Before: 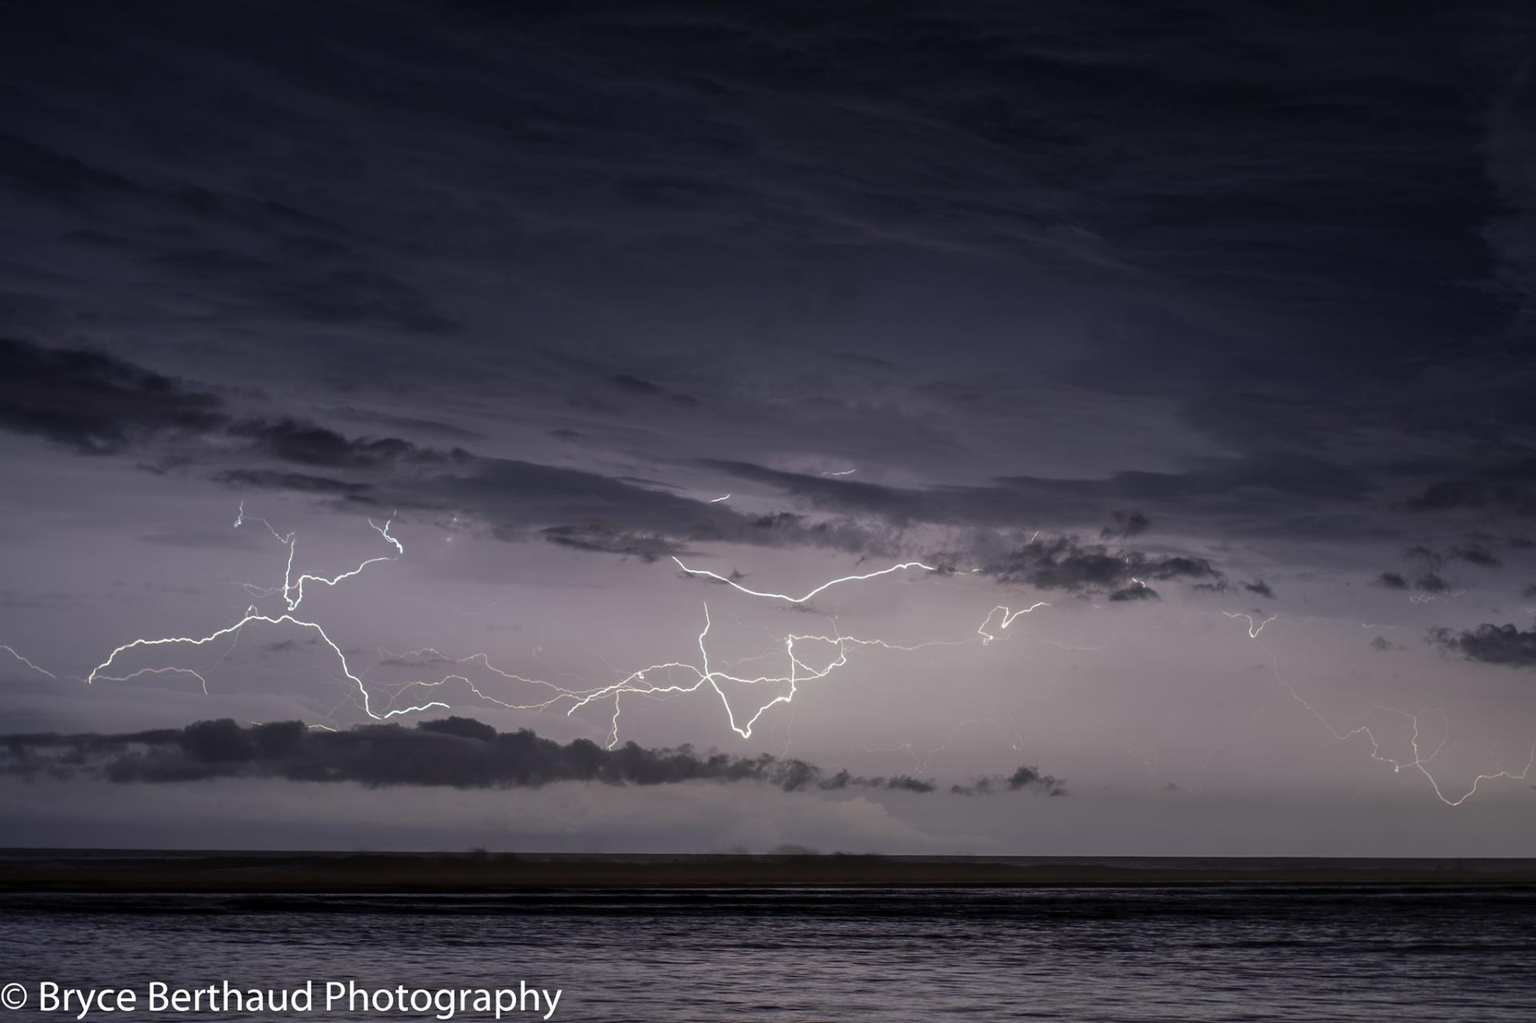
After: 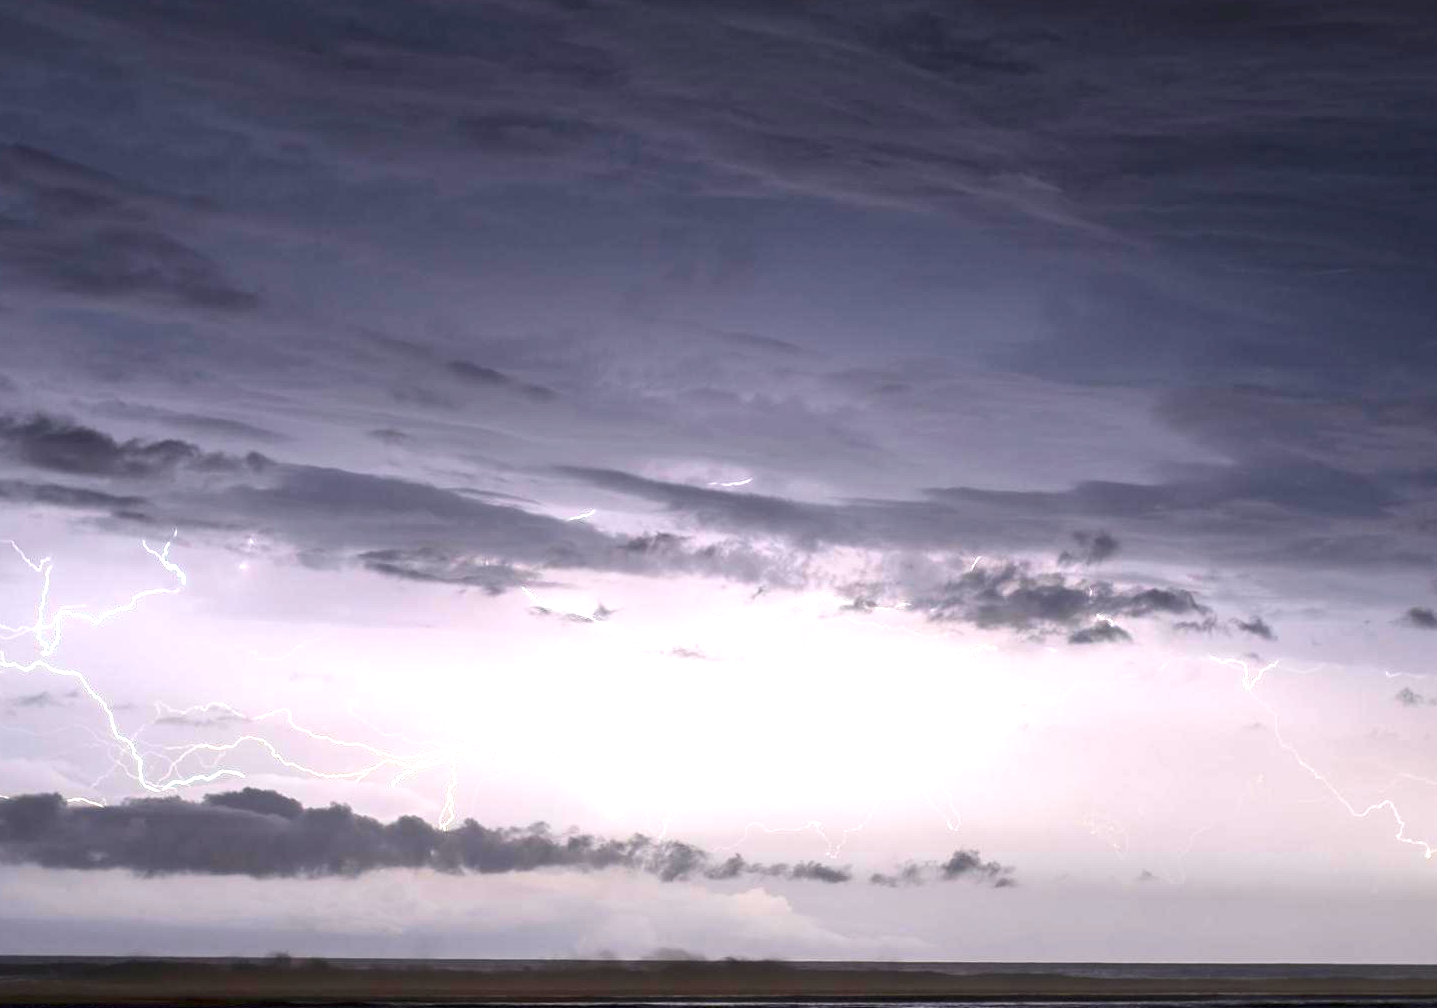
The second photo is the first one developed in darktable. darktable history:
exposure: black level correction 0, exposure 1.997 EV, compensate highlight preservation false
crop: left 16.587%, top 8.52%, right 8.53%, bottom 12.617%
